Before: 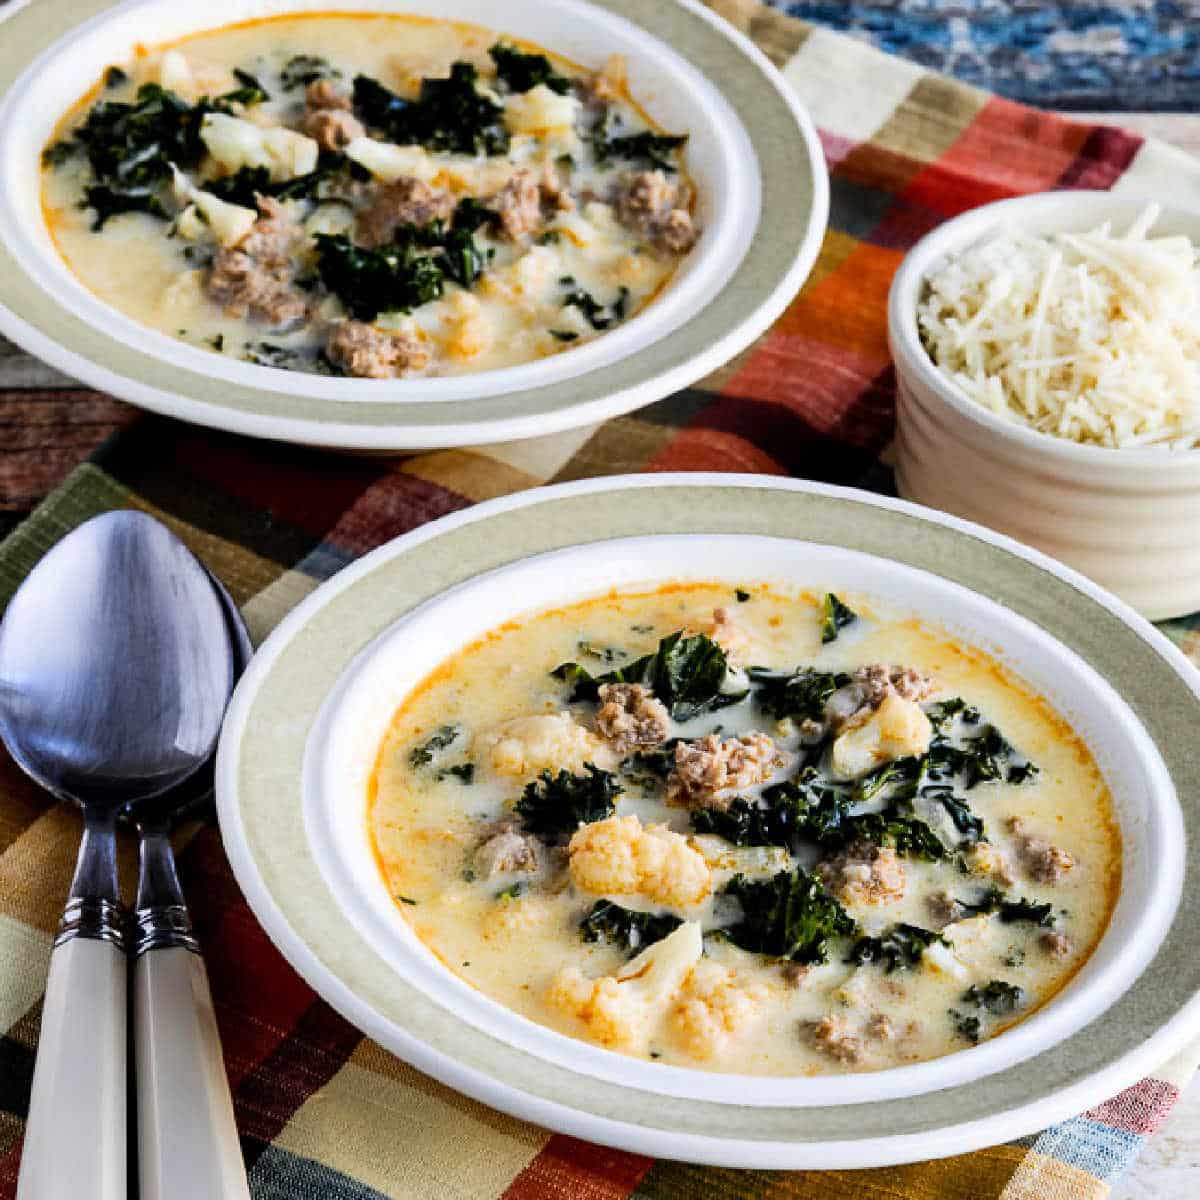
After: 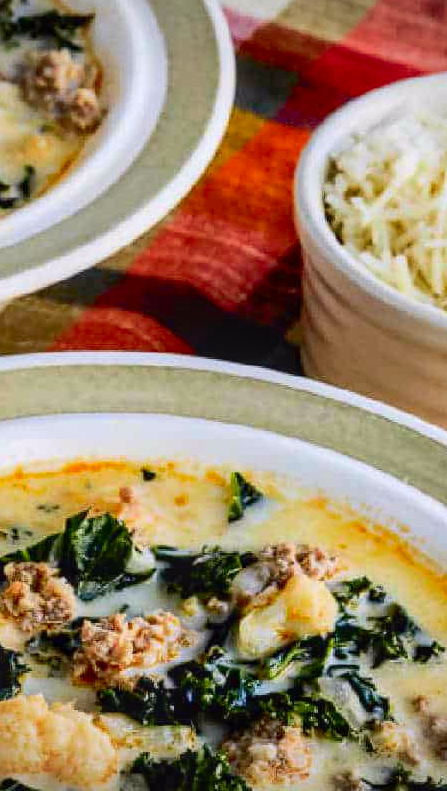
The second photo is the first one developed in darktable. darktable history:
local contrast: on, module defaults
vignetting: fall-off radius 61.03%
tone curve: curves: ch0 [(0, 0.011) (0.139, 0.106) (0.295, 0.271) (0.499, 0.523) (0.739, 0.782) (0.857, 0.879) (1, 0.967)]; ch1 [(0, 0) (0.272, 0.249) (0.39, 0.379) (0.469, 0.456) (0.495, 0.497) (0.524, 0.53) (0.588, 0.62) (0.725, 0.779) (1, 1)]; ch2 [(0, 0) (0.125, 0.089) (0.35, 0.317) (0.437, 0.42) (0.502, 0.499) (0.533, 0.553) (0.599, 0.638) (1, 1)], color space Lab, independent channels, preserve colors none
shadows and highlights: on, module defaults
crop and rotate: left 49.52%, top 10.142%, right 13.173%, bottom 23.921%
